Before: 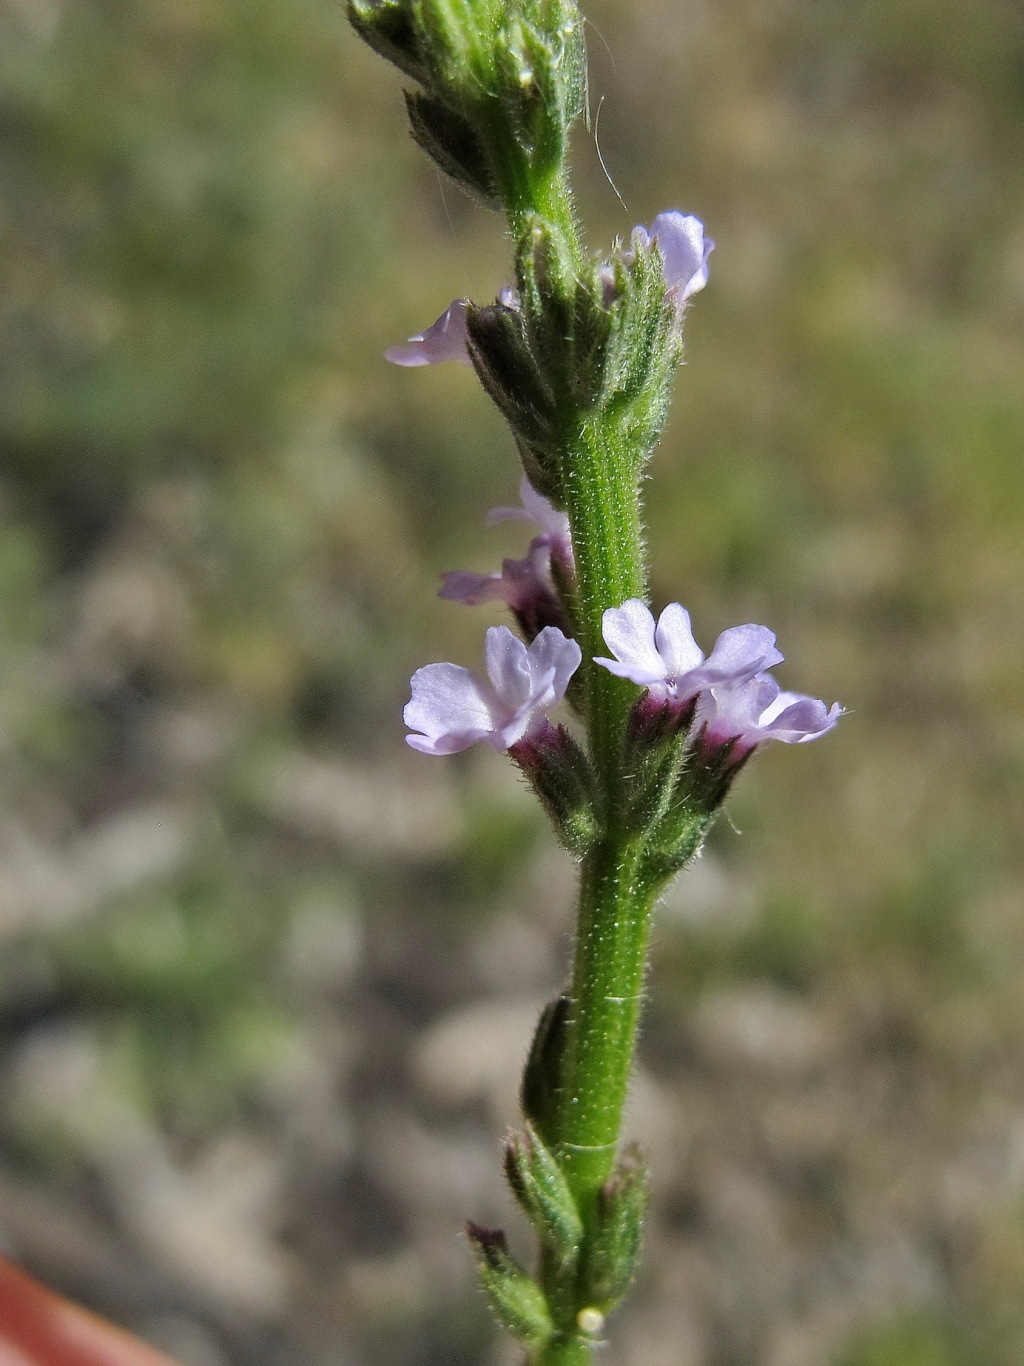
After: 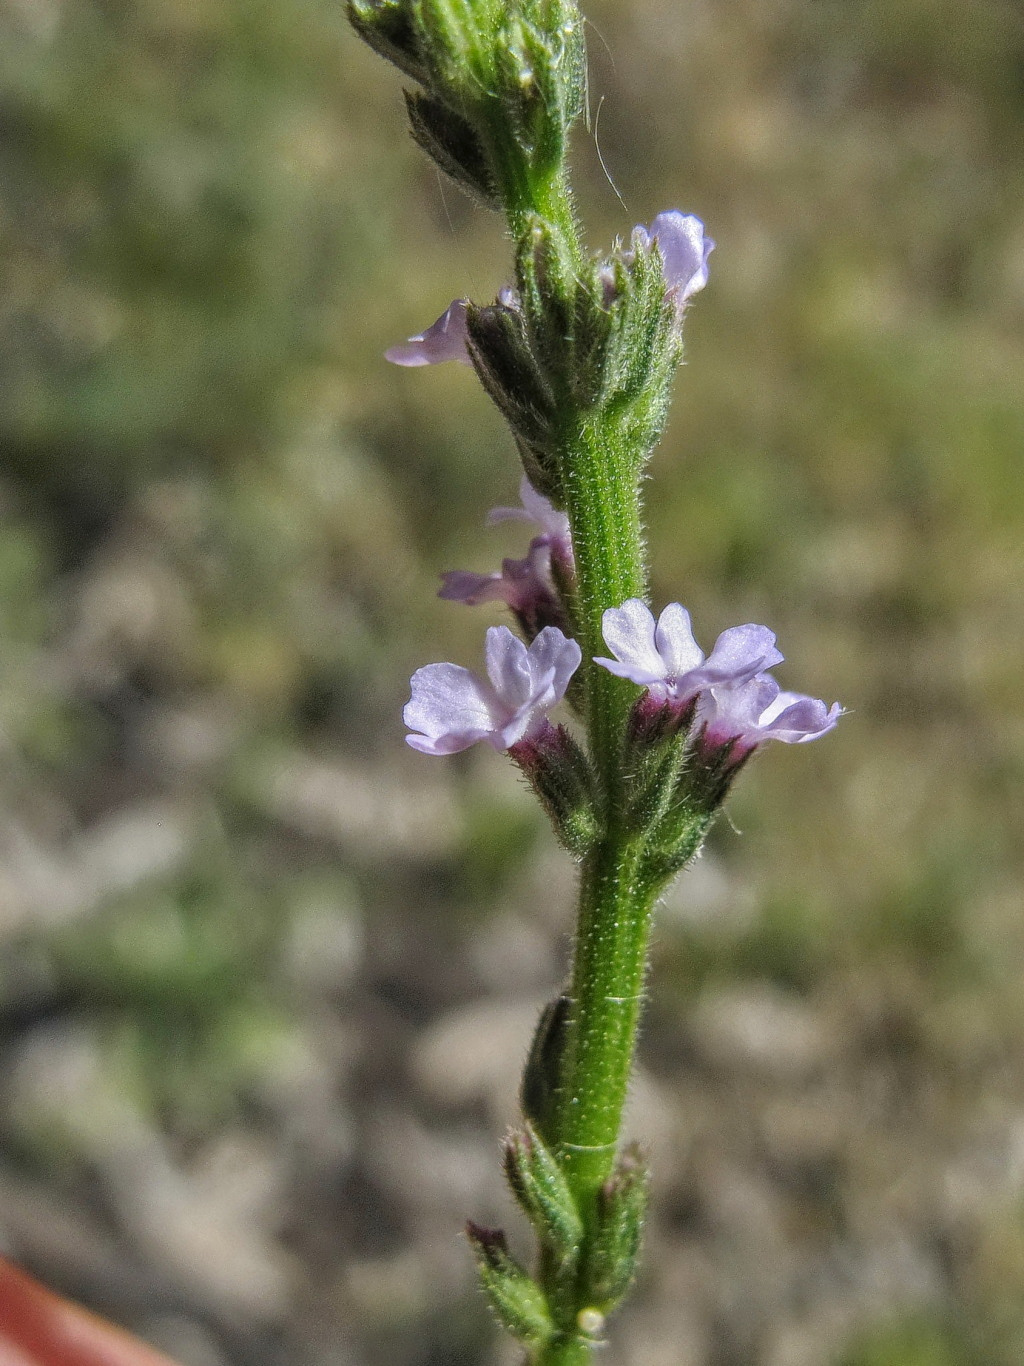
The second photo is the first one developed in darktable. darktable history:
local contrast: highlights 66%, shadows 35%, detail 167%, midtone range 0.2
